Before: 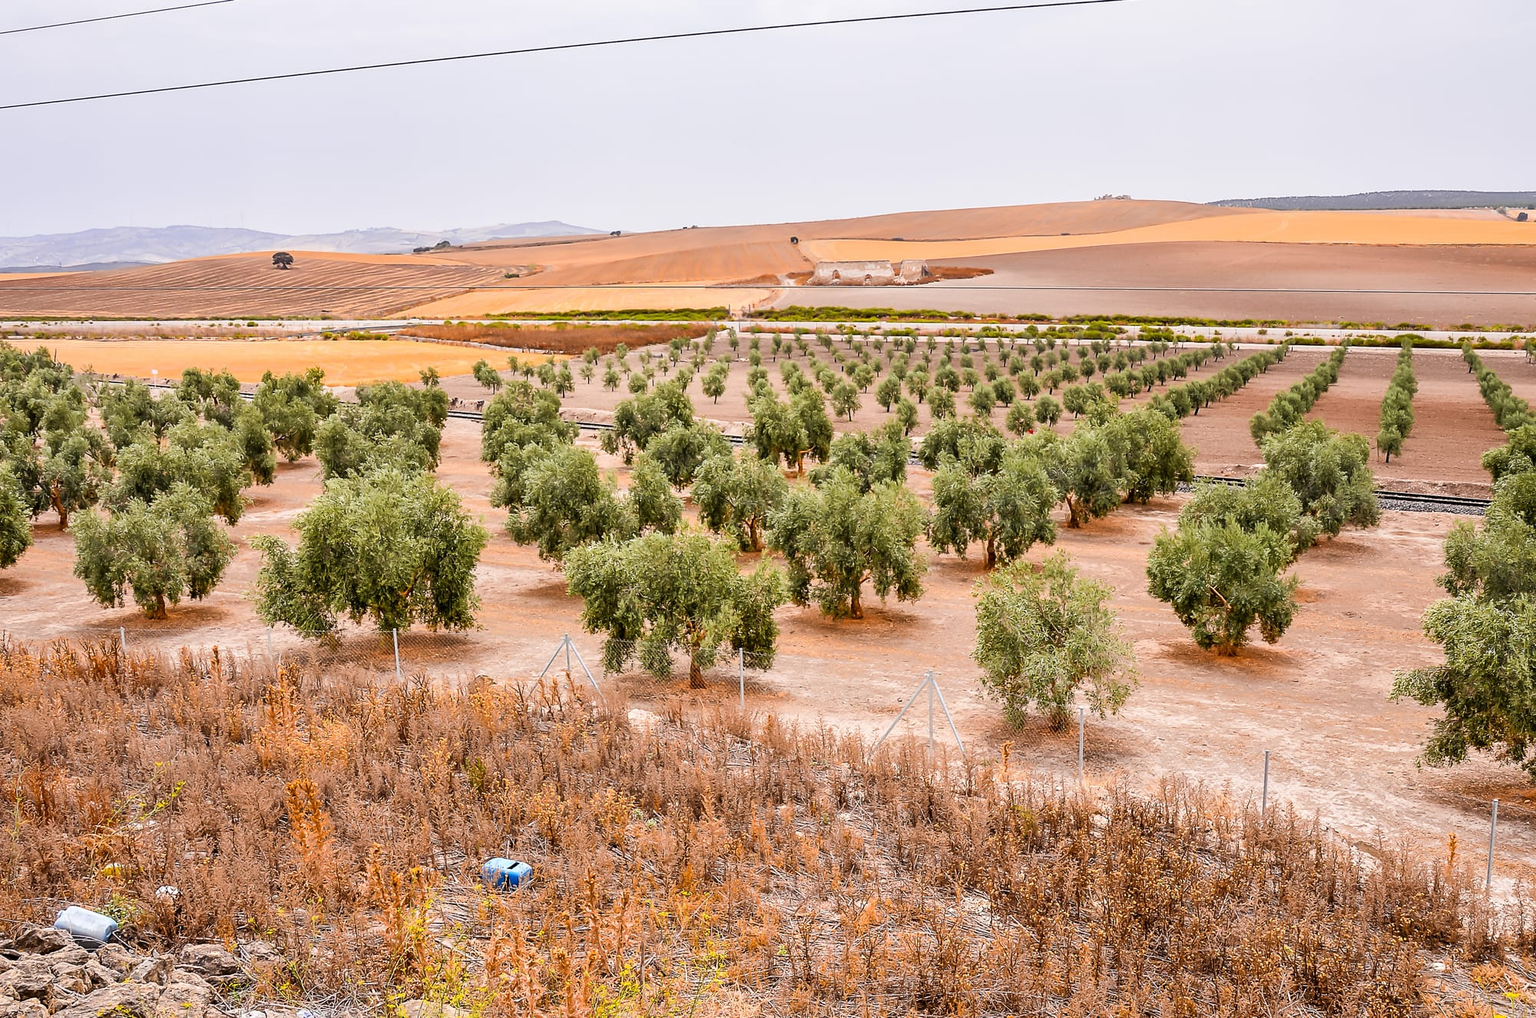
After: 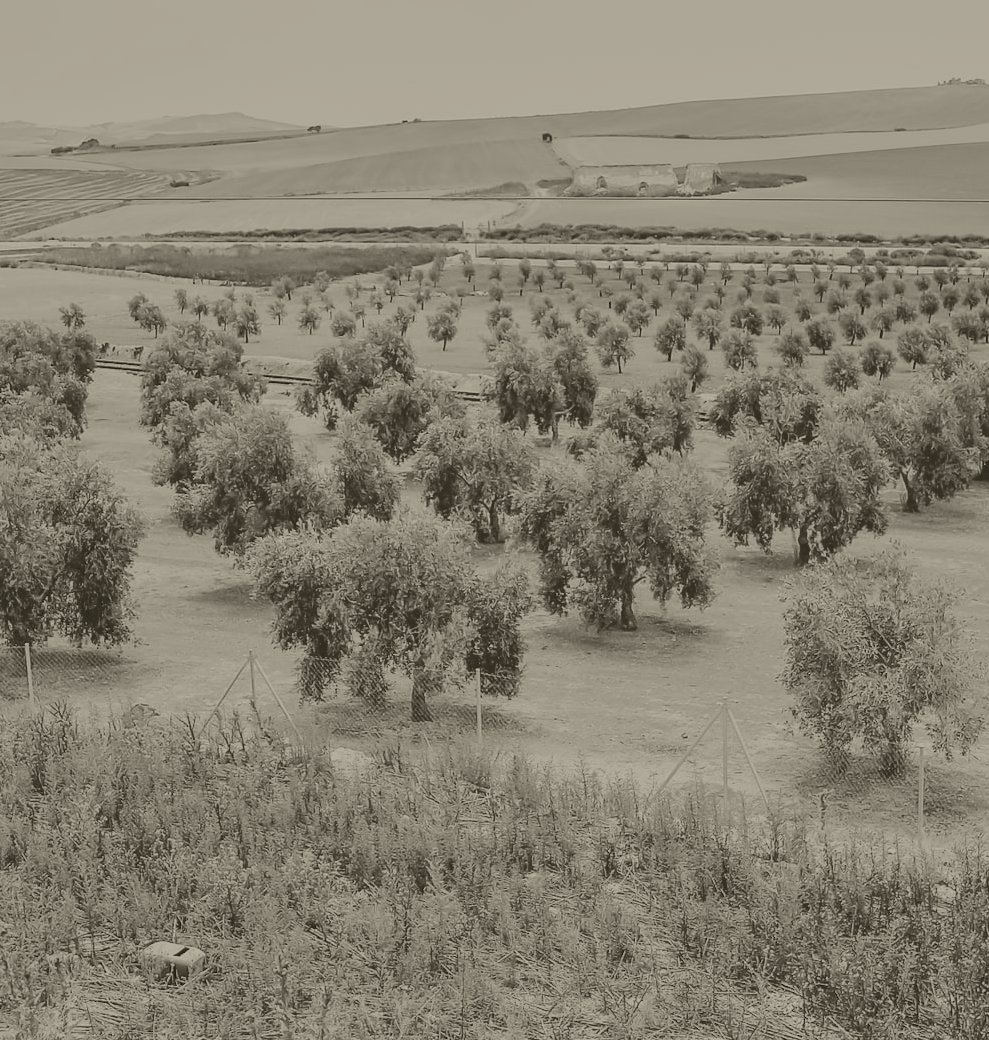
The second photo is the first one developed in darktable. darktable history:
crop and rotate: angle 0.02°, left 24.353%, top 13.219%, right 26.156%, bottom 8.224%
colorize: hue 41.44°, saturation 22%, source mix 60%, lightness 10.61%
tone curve: curves: ch0 [(0, 0) (0.003, 0.139) (0.011, 0.14) (0.025, 0.138) (0.044, 0.14) (0.069, 0.149) (0.1, 0.161) (0.136, 0.179) (0.177, 0.203) (0.224, 0.245) (0.277, 0.302) (0.335, 0.382) (0.399, 0.461) (0.468, 0.546) (0.543, 0.614) (0.623, 0.687) (0.709, 0.758) (0.801, 0.84) (0.898, 0.912) (1, 1)], preserve colors none
color balance rgb: linear chroma grading › shadows 32%, linear chroma grading › global chroma -2%, linear chroma grading › mid-tones 4%, perceptual saturation grading › global saturation -2%, perceptual saturation grading › highlights -8%, perceptual saturation grading › mid-tones 8%, perceptual saturation grading › shadows 4%, perceptual brilliance grading › highlights 8%, perceptual brilliance grading › mid-tones 4%, perceptual brilliance grading › shadows 2%, global vibrance 16%, saturation formula JzAzBz (2021)
